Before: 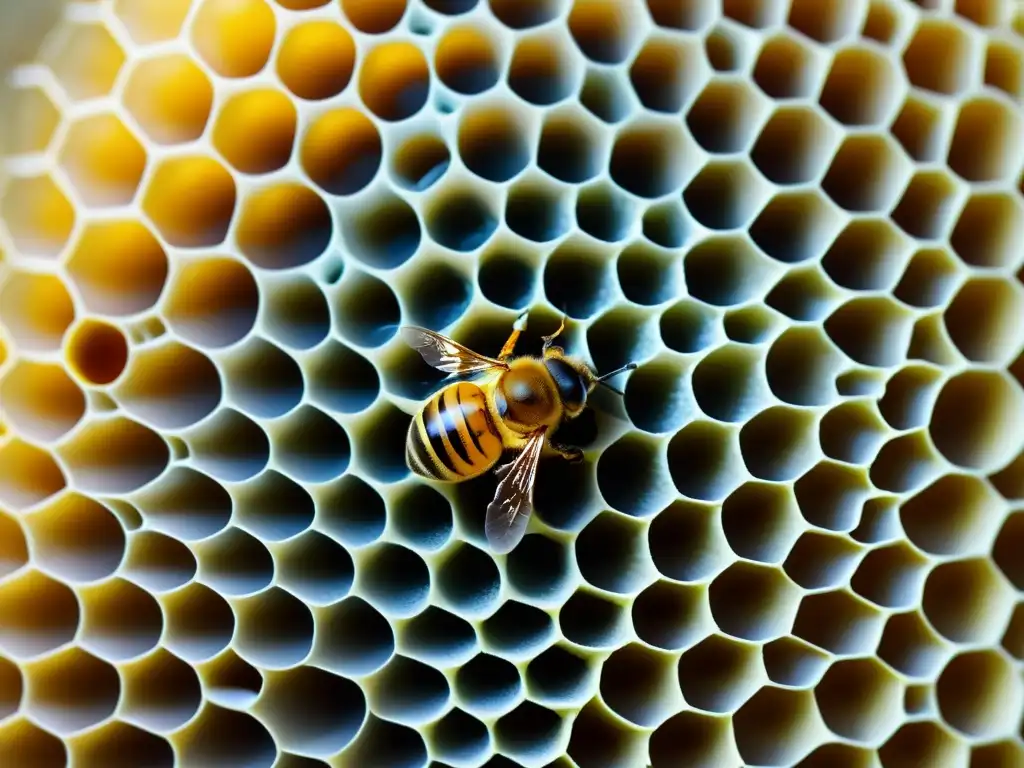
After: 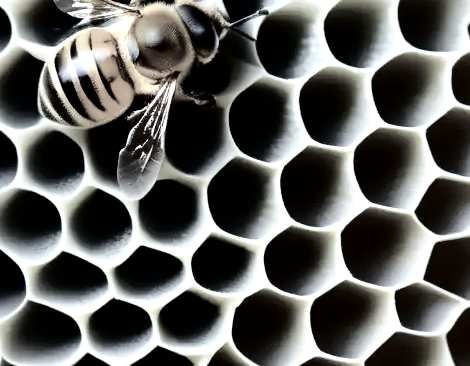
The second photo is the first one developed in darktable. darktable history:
exposure: black level correction 0.001, exposure 0.5 EV, compensate exposure bias true, compensate highlight preservation false
color correction: highlights b* 0.061, saturation 0.163
tone curve: curves: ch0 [(0, 0) (0.003, 0) (0.011, 0.001) (0.025, 0.003) (0.044, 0.005) (0.069, 0.012) (0.1, 0.023) (0.136, 0.039) (0.177, 0.088) (0.224, 0.15) (0.277, 0.24) (0.335, 0.337) (0.399, 0.437) (0.468, 0.535) (0.543, 0.629) (0.623, 0.71) (0.709, 0.782) (0.801, 0.856) (0.898, 0.94) (1, 1)], color space Lab, independent channels, preserve colors none
crop: left 35.969%, top 46.16%, right 18.117%, bottom 6.142%
